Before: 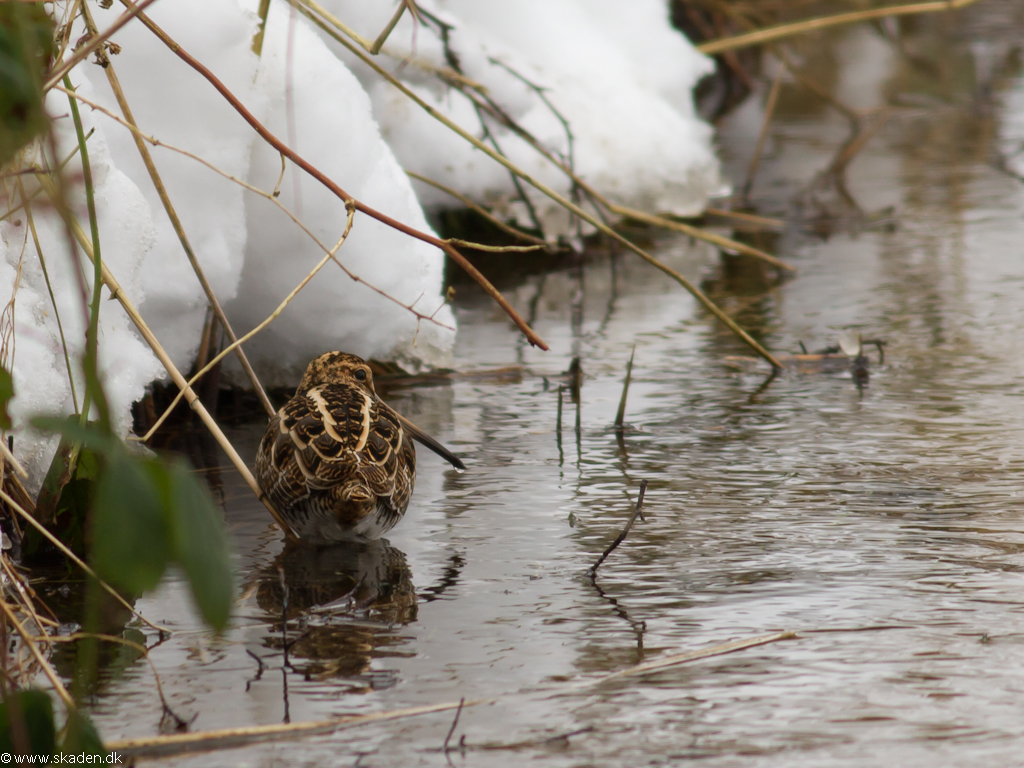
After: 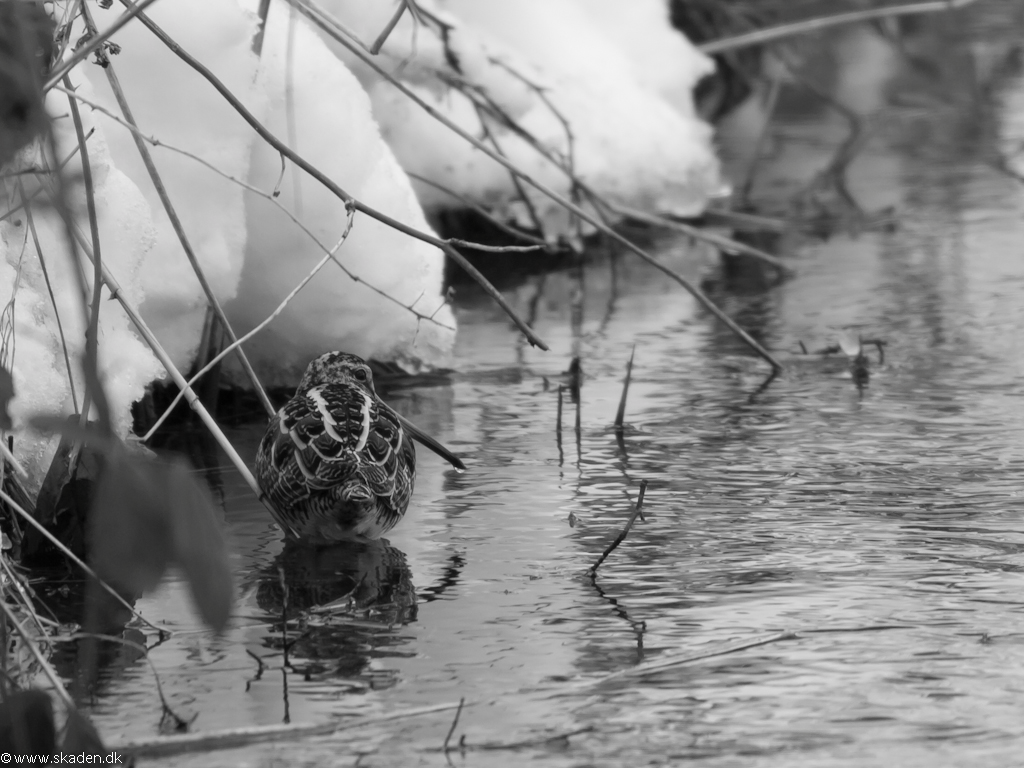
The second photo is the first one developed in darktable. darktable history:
contrast brightness saturation: saturation -0.993
